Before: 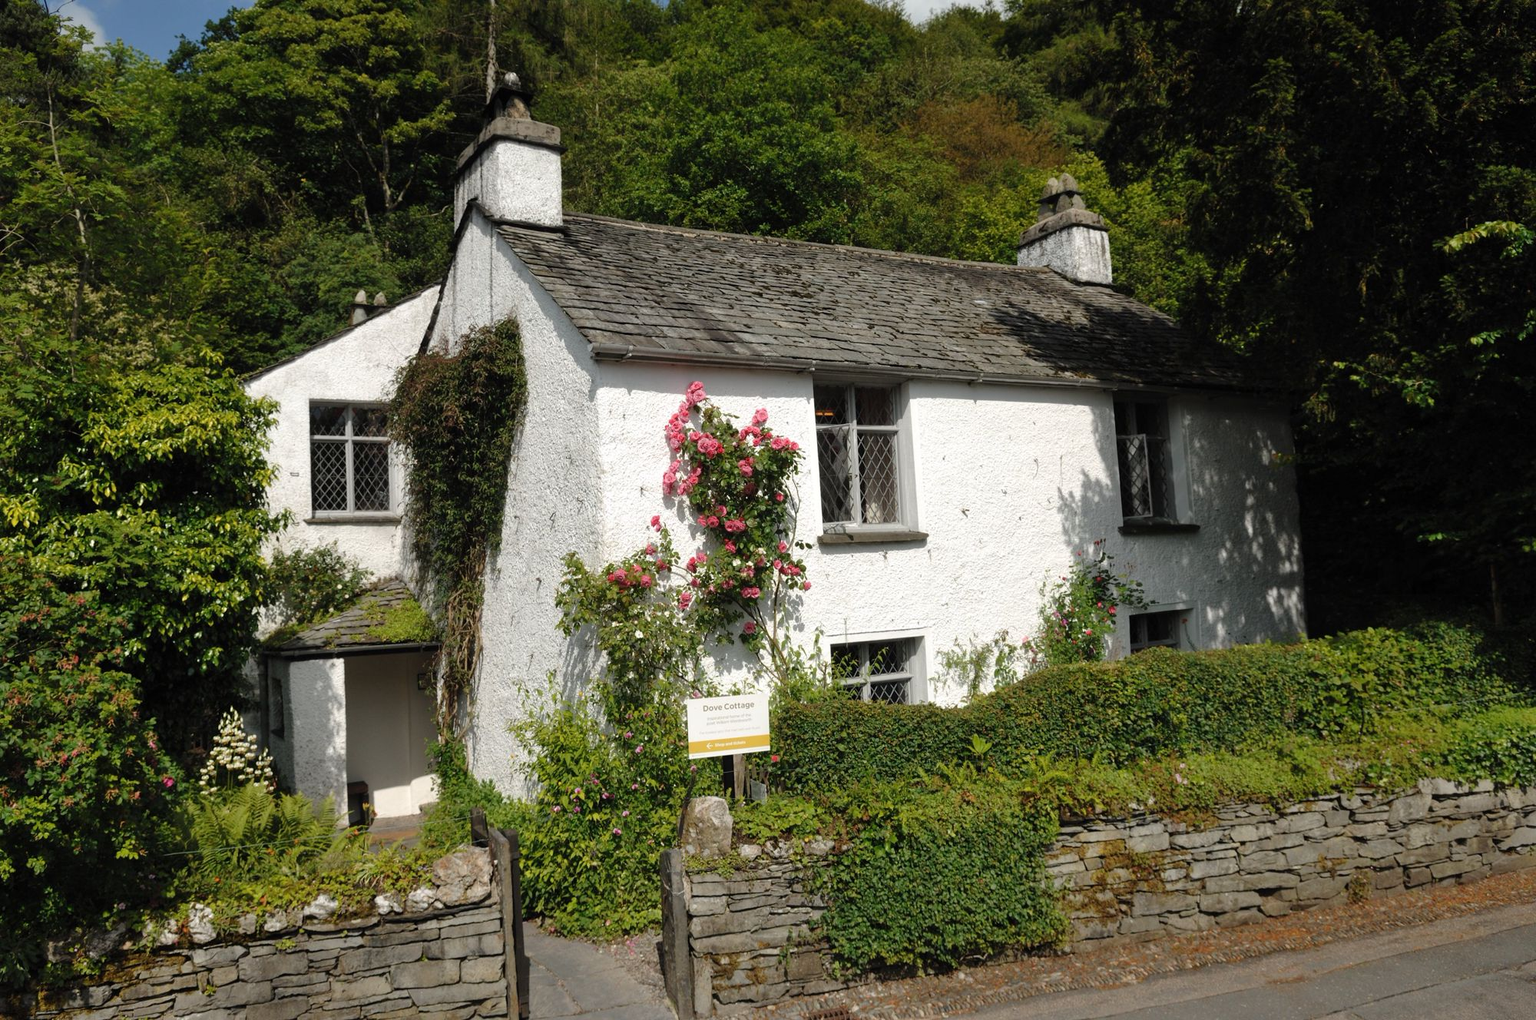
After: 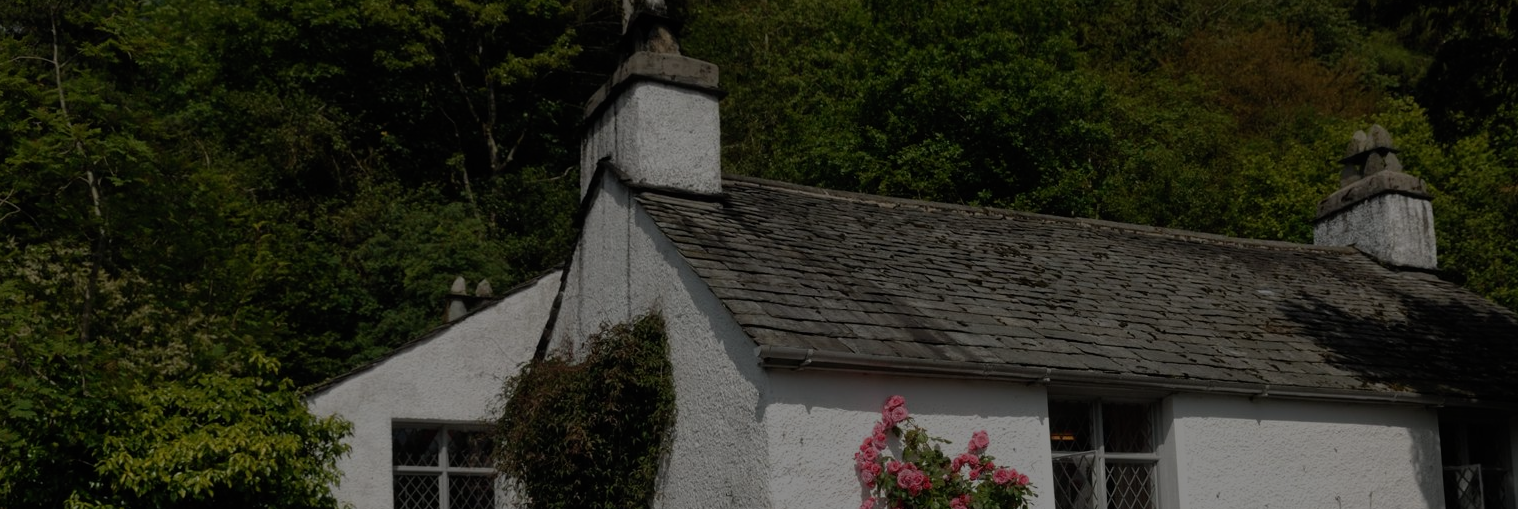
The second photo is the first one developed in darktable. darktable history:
exposure: exposure -1.968 EV, compensate highlight preservation false
crop: left 0.575%, top 7.638%, right 23.478%, bottom 53.975%
